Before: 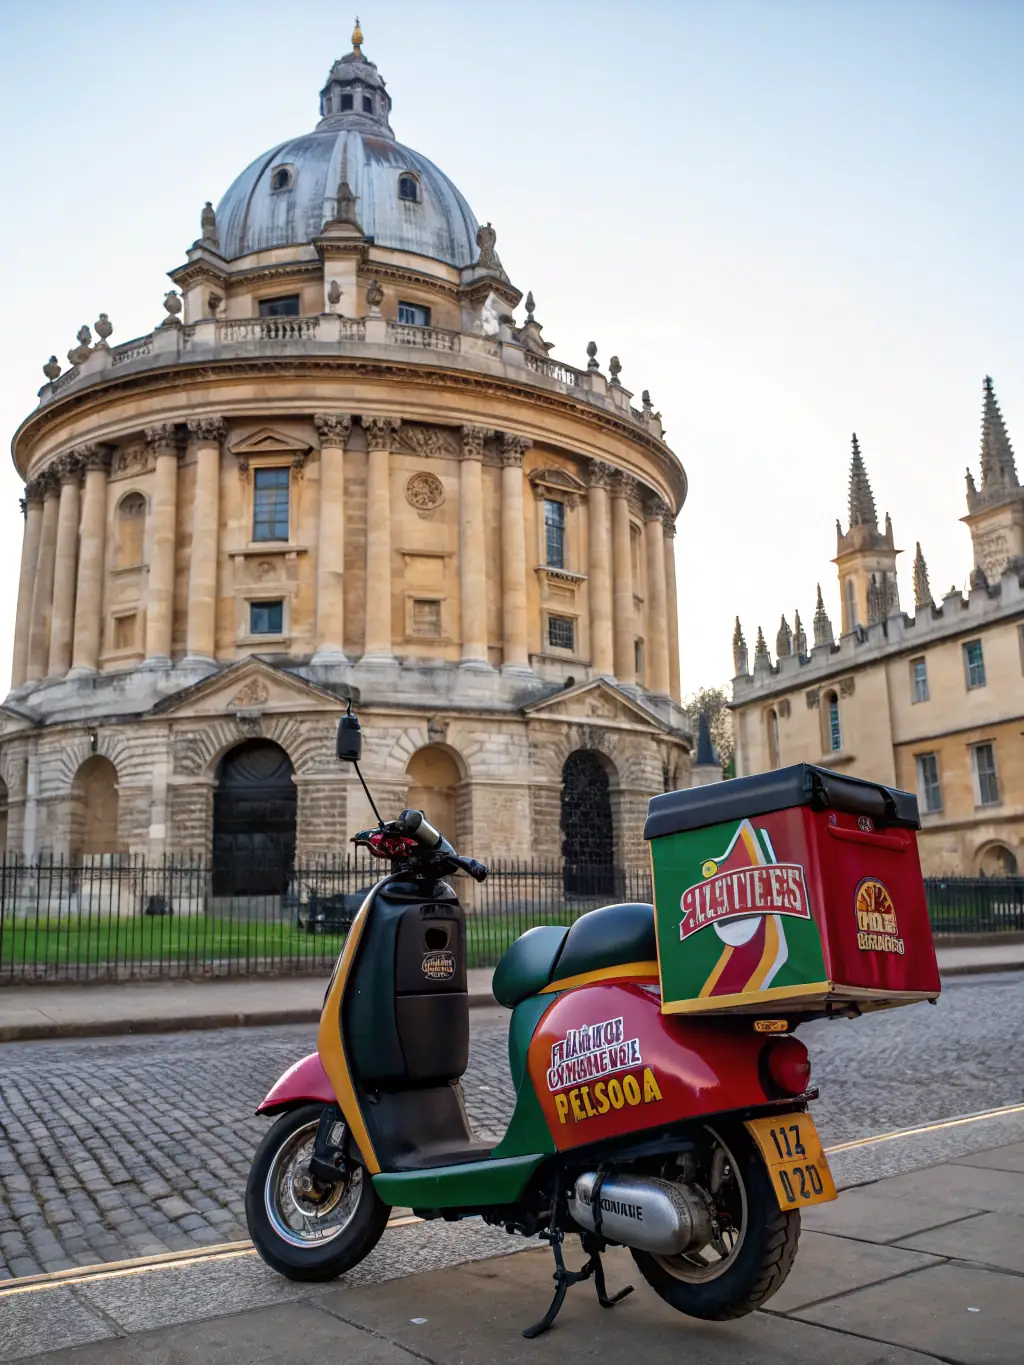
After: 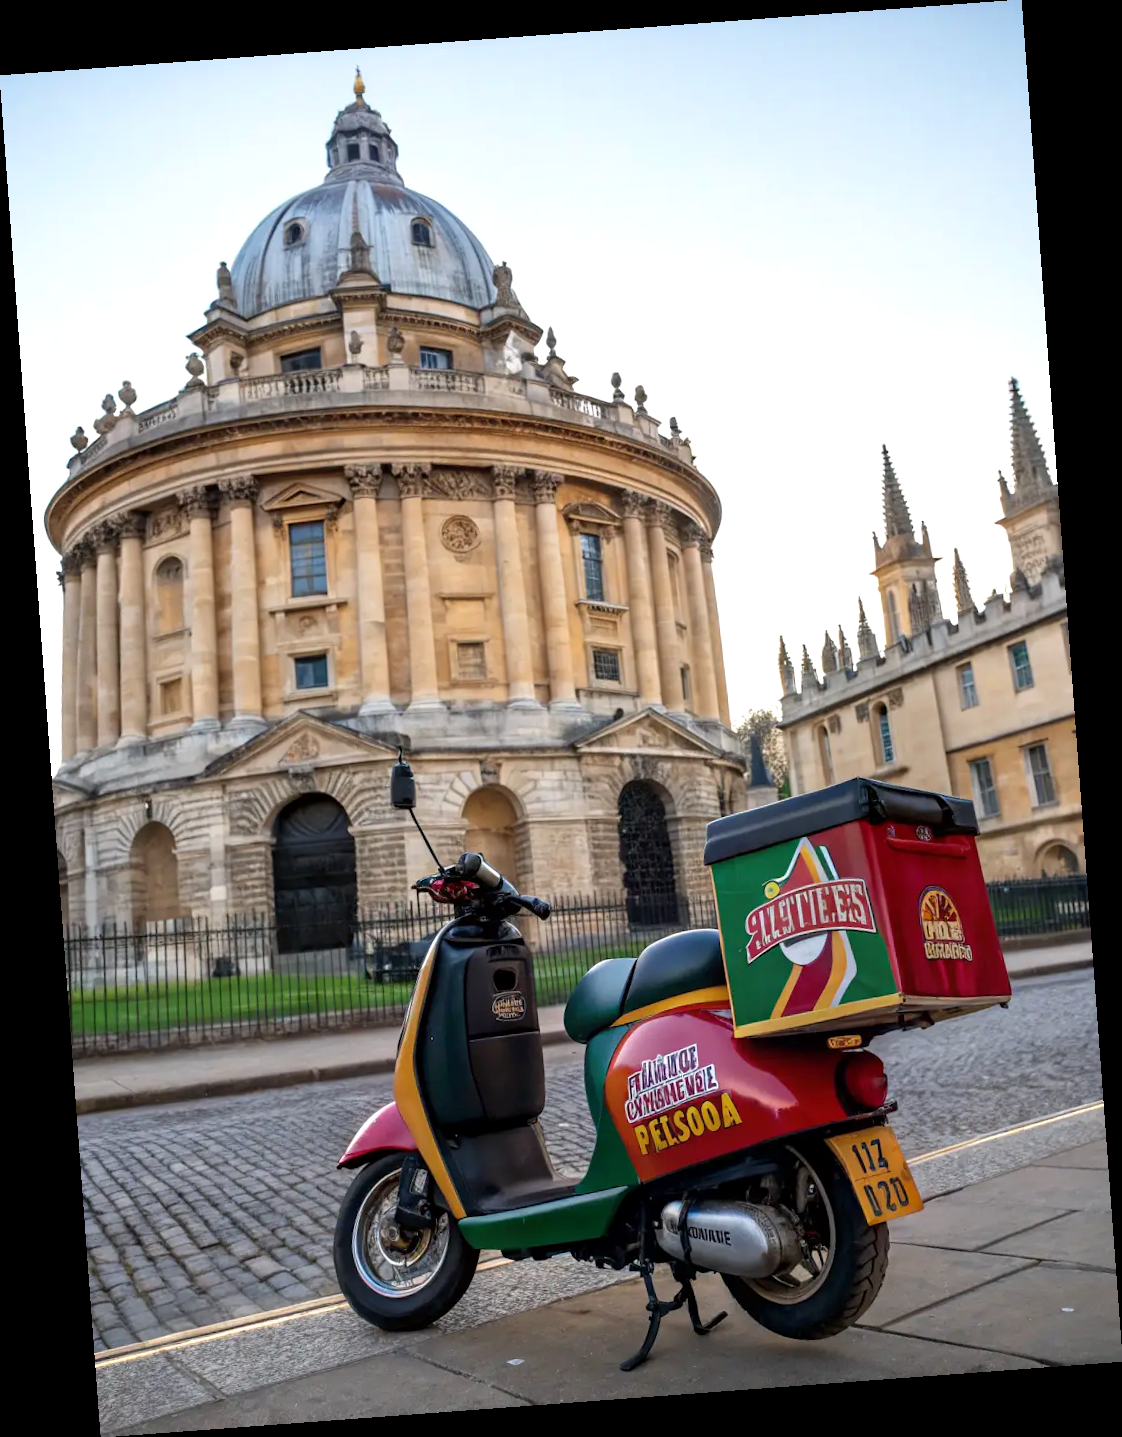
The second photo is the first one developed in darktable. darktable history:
exposure: black level correction 0.001, exposure 0.191 EV, compensate highlight preservation false
rotate and perspective: rotation -4.25°, automatic cropping off
